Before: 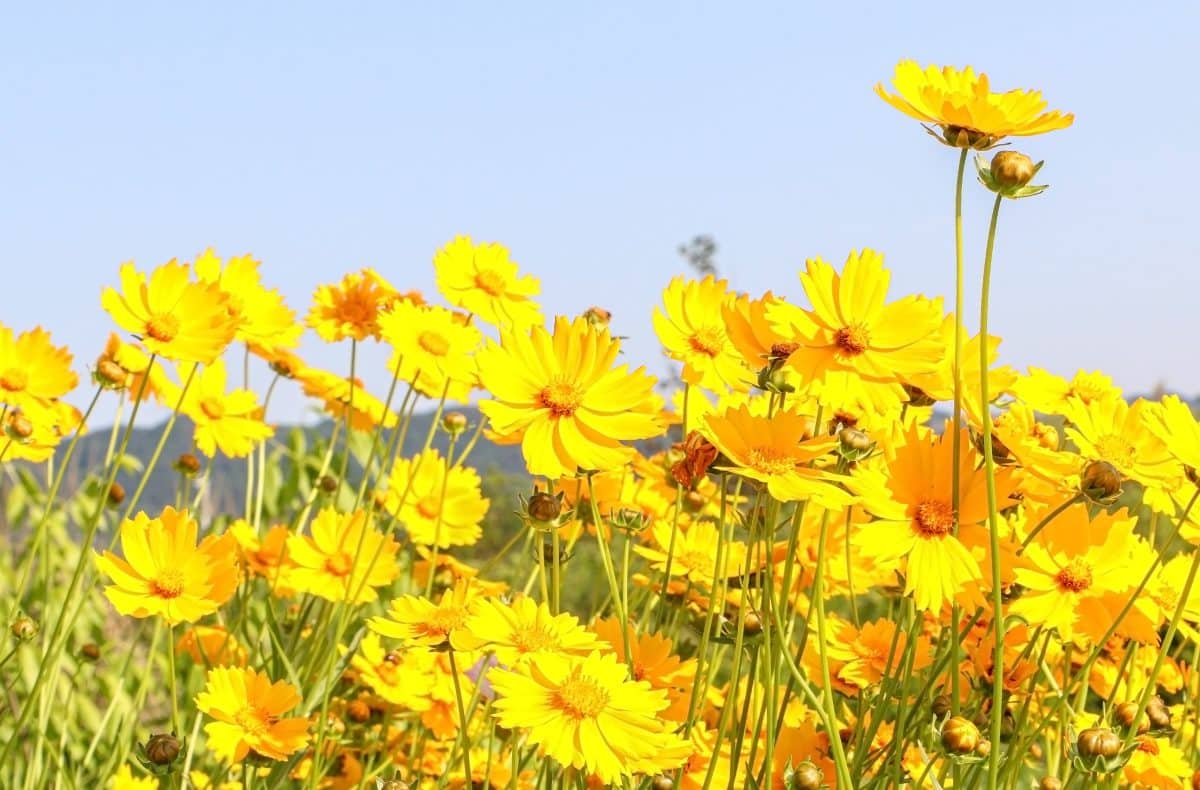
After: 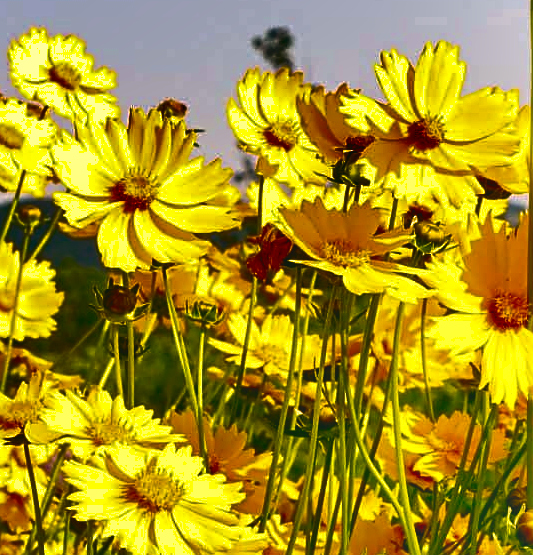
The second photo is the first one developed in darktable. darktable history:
color balance rgb: linear chroma grading › global chroma 13.3%, global vibrance 41.49%
tone equalizer: -8 EV -2 EV, -7 EV -2 EV, -6 EV -2 EV, -5 EV -2 EV, -4 EV -2 EV, -3 EV -2 EV, -2 EV -2 EV, -1 EV -1.63 EV, +0 EV -2 EV
base curve: curves: ch0 [(0, 0.024) (0.055, 0.065) (0.121, 0.166) (0.236, 0.319) (0.693, 0.726) (1, 1)], preserve colors none
sharpen: on, module defaults
crop: left 35.432%, top 26.233%, right 20.145%, bottom 3.432%
color balance: lift [1.005, 0.99, 1.007, 1.01], gamma [1, 0.979, 1.011, 1.021], gain [0.923, 1.098, 1.025, 0.902], input saturation 90.45%, contrast 7.73%, output saturation 105.91%
exposure: exposure 2 EV, compensate exposure bias true, compensate highlight preservation false
shadows and highlights: shadows 20.91, highlights -82.73, soften with gaussian
